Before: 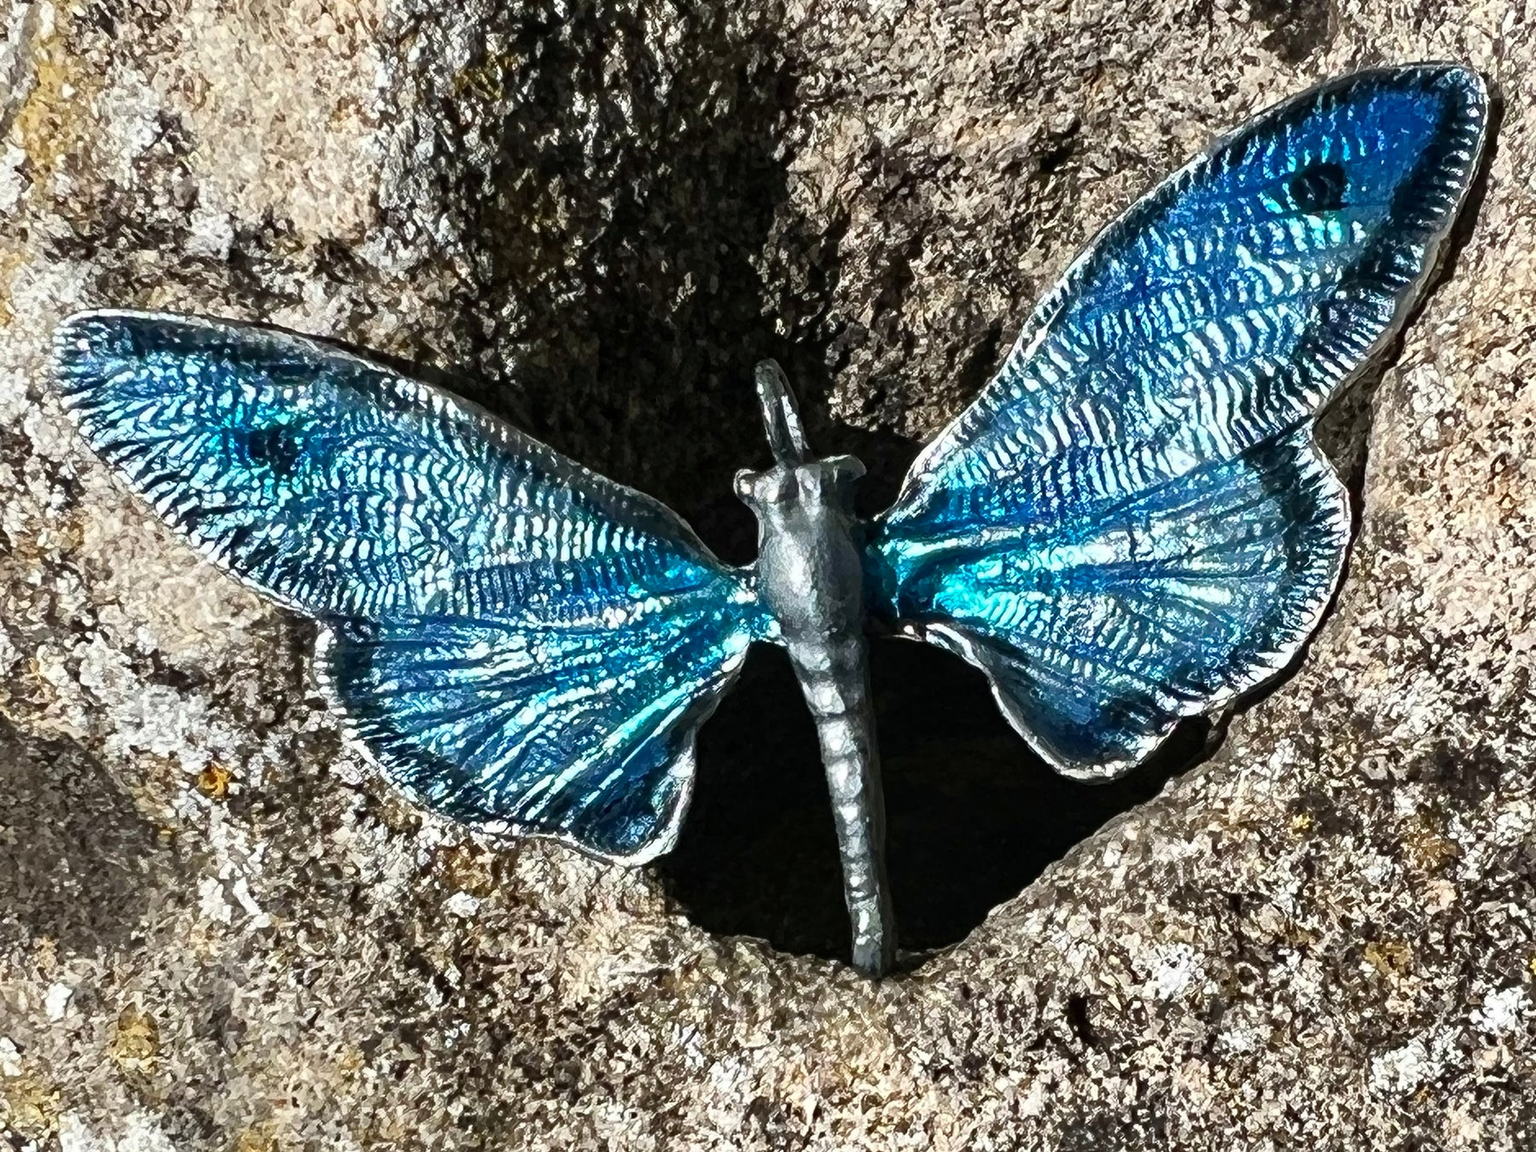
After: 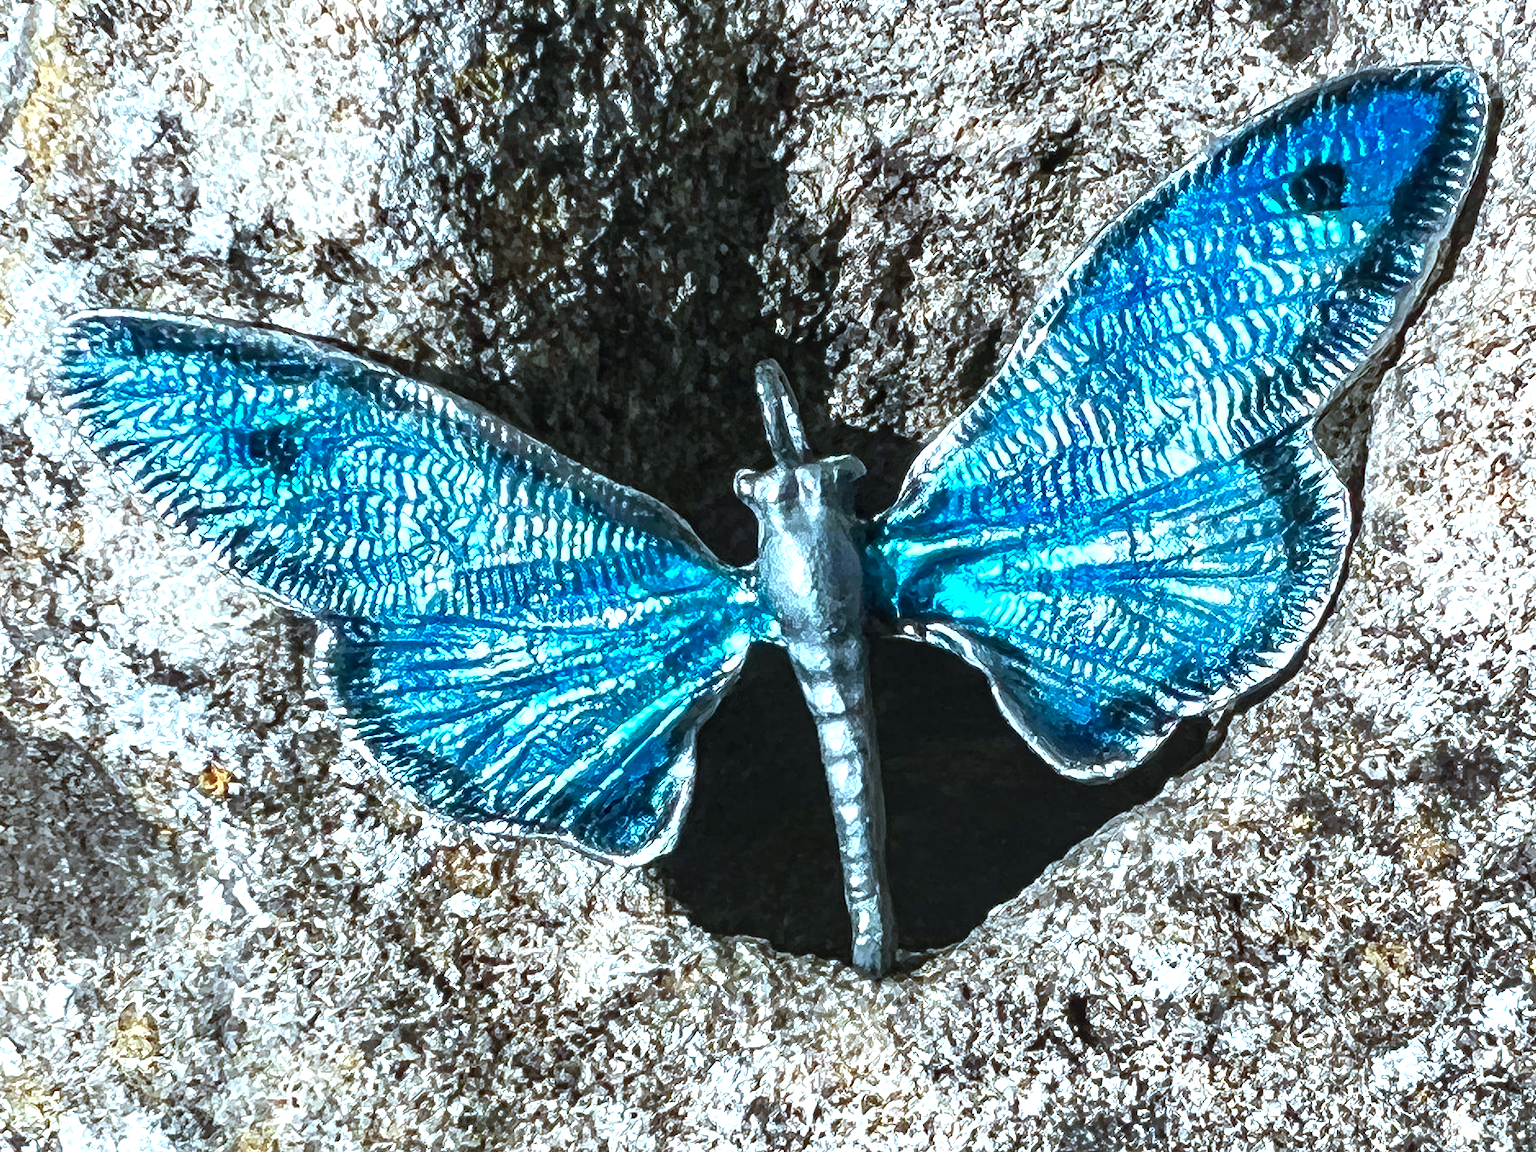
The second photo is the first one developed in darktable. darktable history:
color correction: highlights a* -9.51, highlights b* -22.85
exposure: black level correction 0, exposure 0.891 EV, compensate highlight preservation false
local contrast: on, module defaults
